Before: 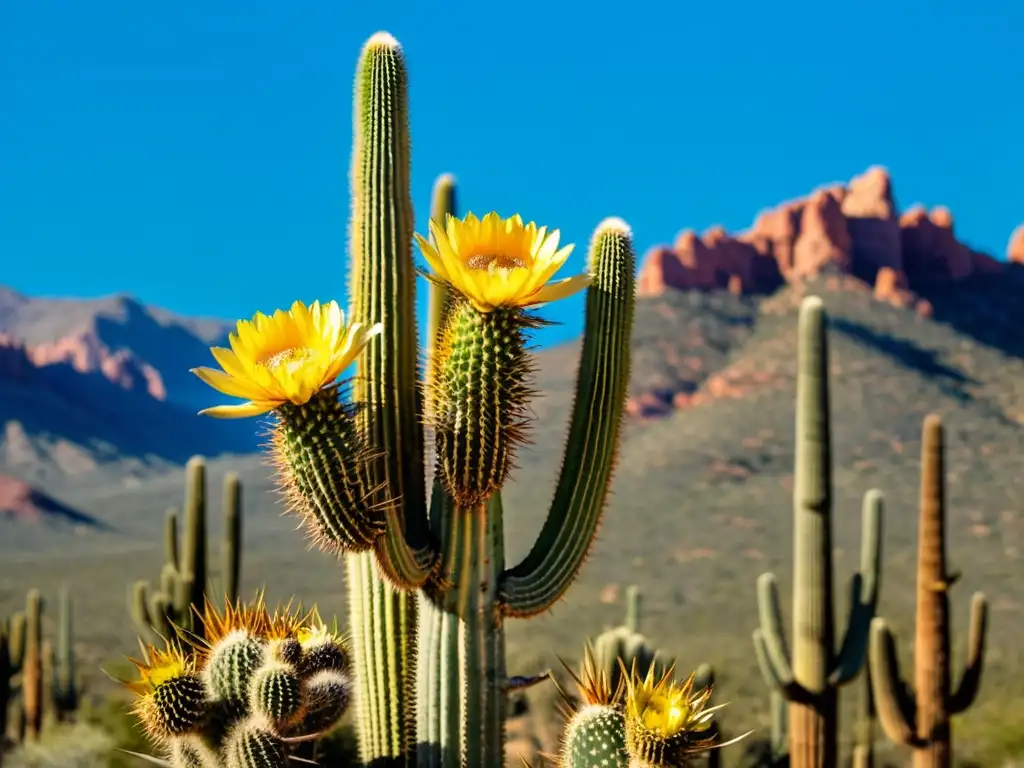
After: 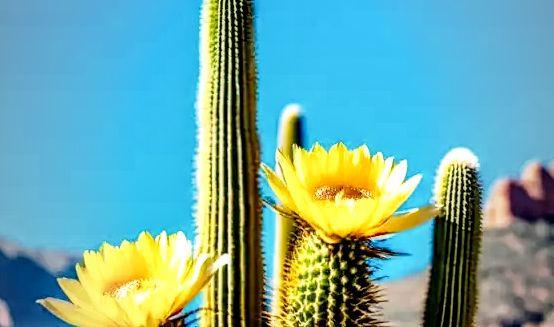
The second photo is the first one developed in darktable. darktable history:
vignetting: fall-off start 71.98%, fall-off radius 108.08%, width/height ratio 0.73, unbound false
crop: left 15.009%, top 9.06%, right 30.796%, bottom 48.239%
base curve: curves: ch0 [(0, 0) (0.028, 0.03) (0.121, 0.232) (0.46, 0.748) (0.859, 0.968) (1, 1)], preserve colors none
local contrast: highlights 22%, shadows 69%, detail 170%
